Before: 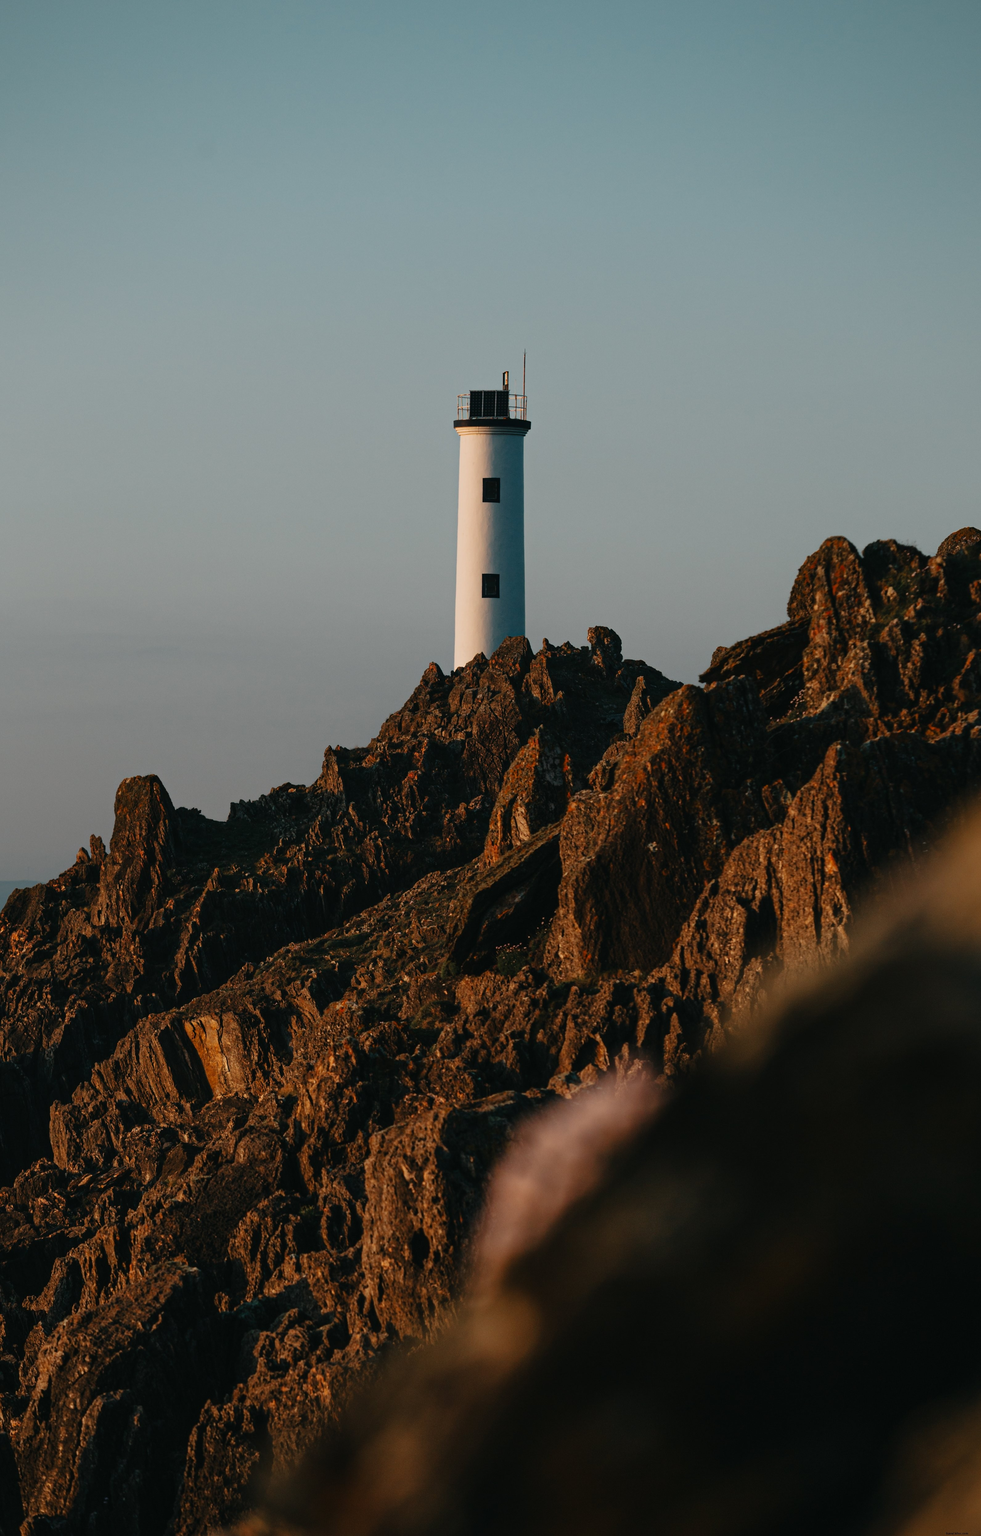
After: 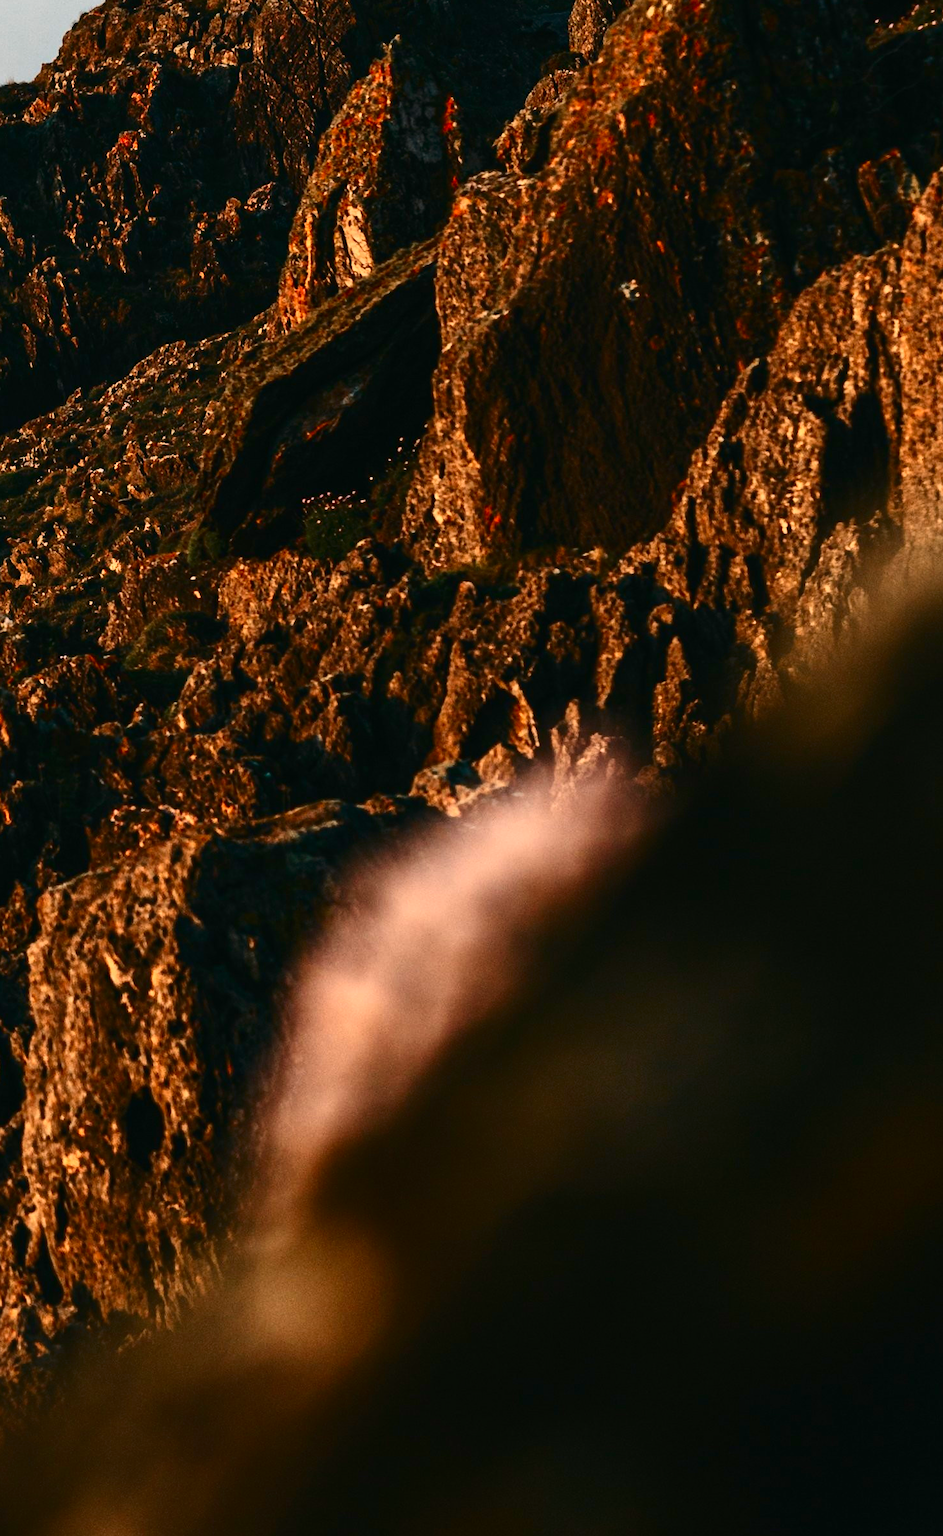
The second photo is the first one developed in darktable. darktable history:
exposure: exposure 0.738 EV, compensate highlight preservation false
contrast brightness saturation: contrast 0.404, brightness 0.102, saturation 0.212
crop: left 35.845%, top 46.107%, right 18.102%, bottom 6.011%
